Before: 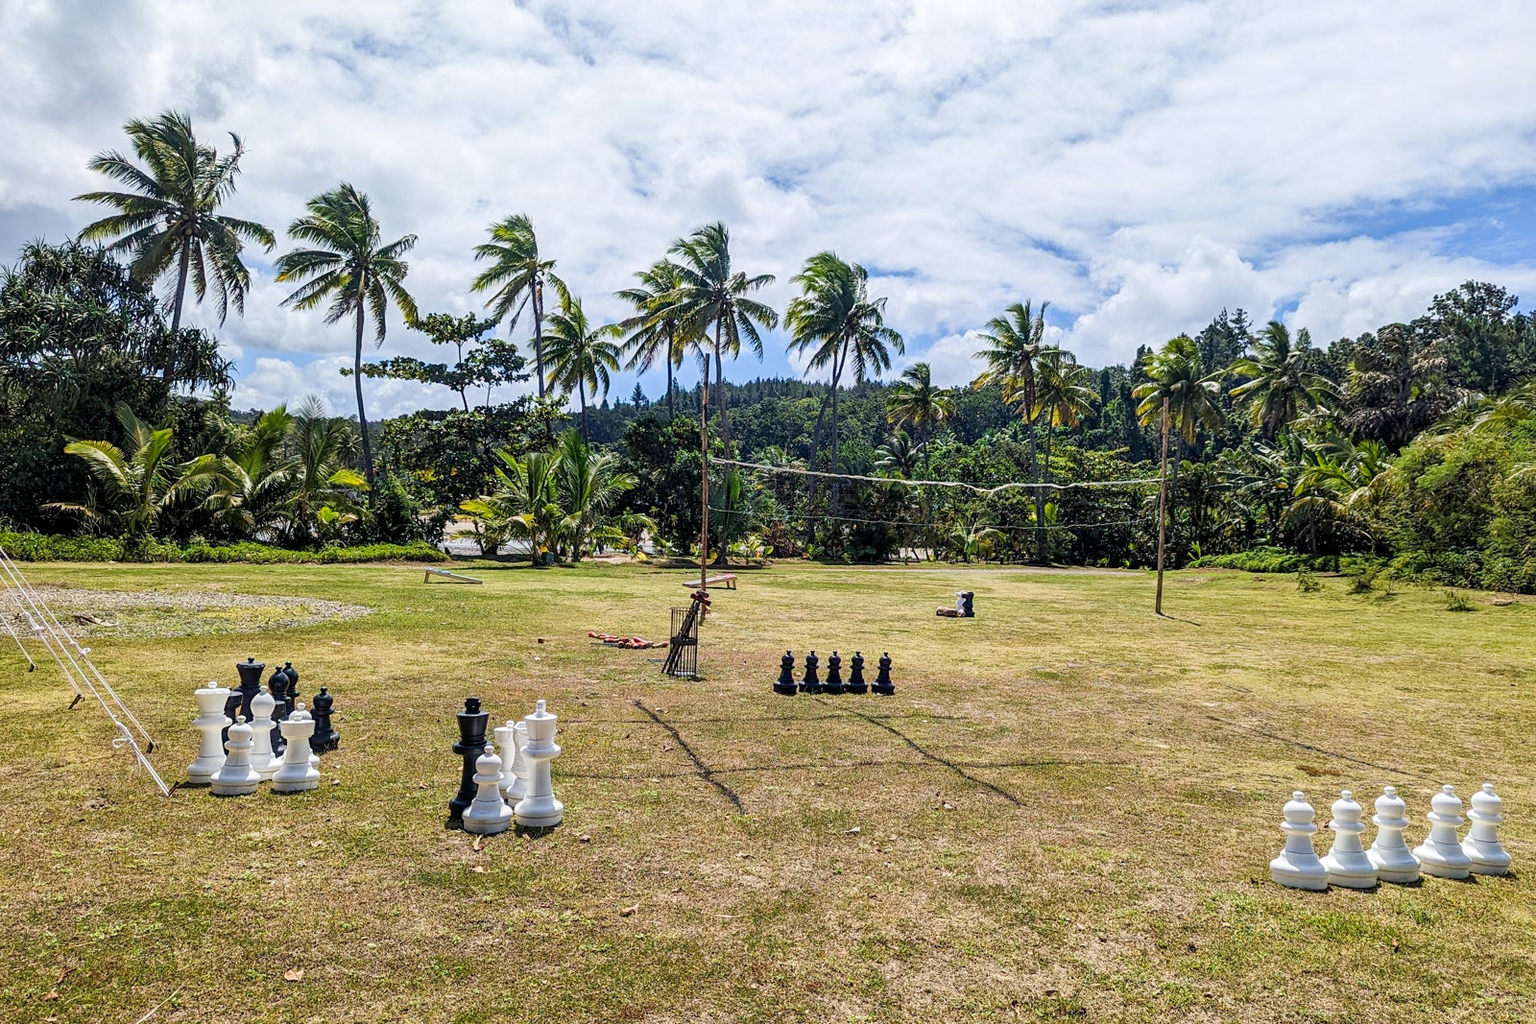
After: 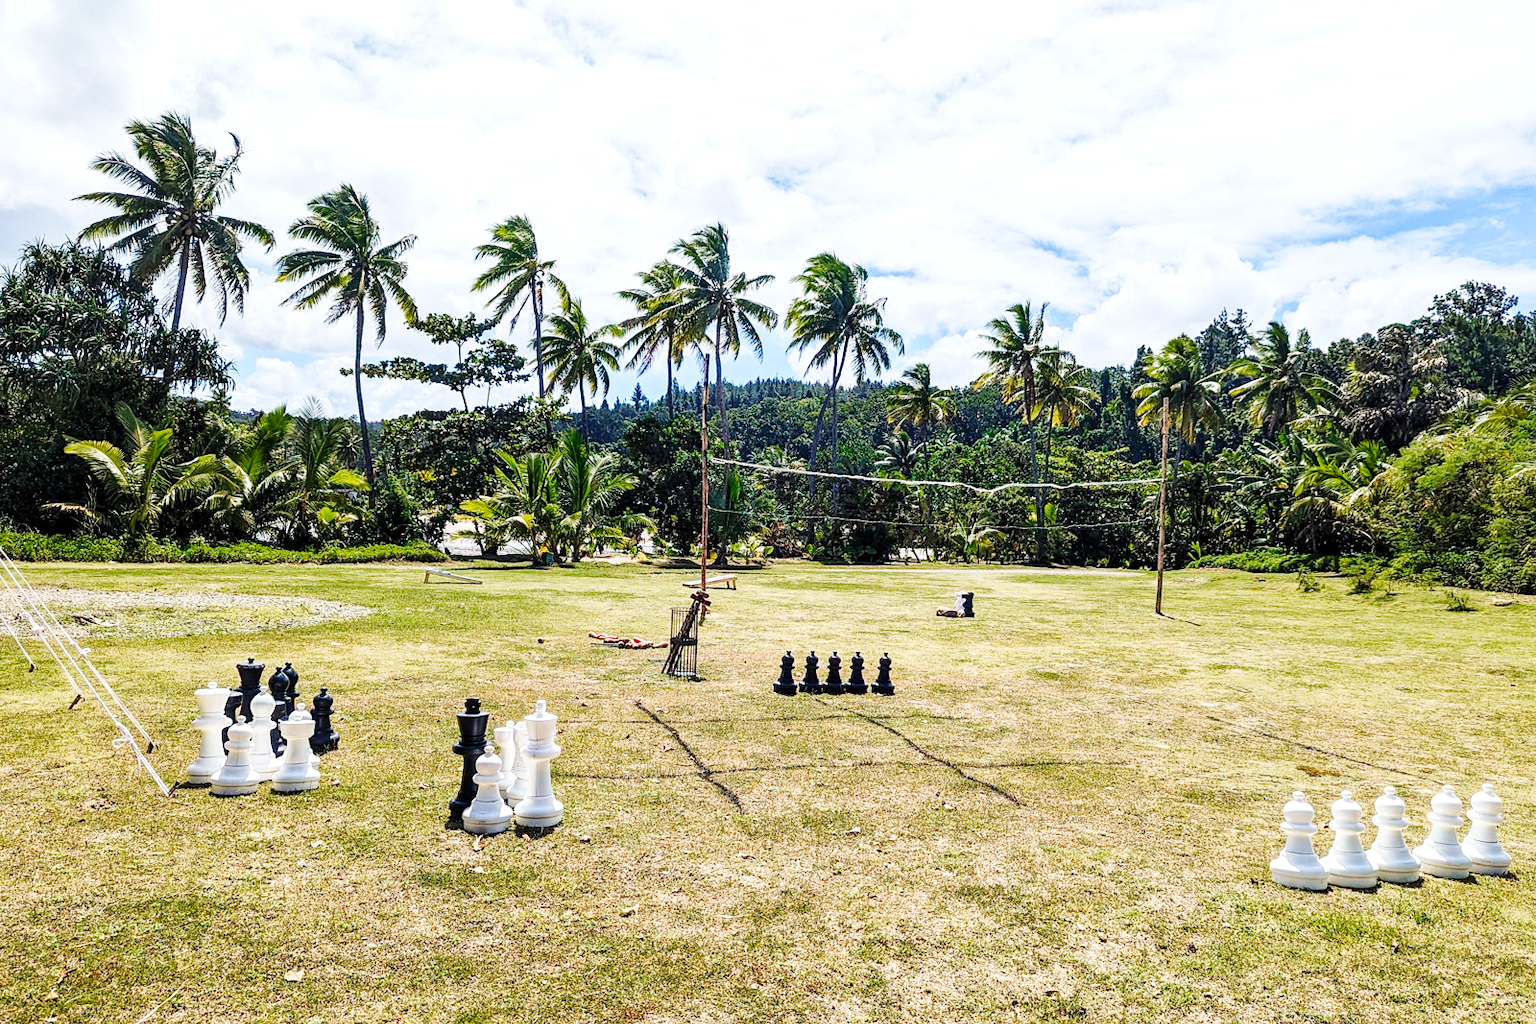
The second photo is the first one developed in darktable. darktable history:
color zones: curves: ch0 [(0, 0.558) (0.143, 0.548) (0.286, 0.447) (0.429, 0.259) (0.571, 0.5) (0.714, 0.5) (0.857, 0.593) (1, 0.558)]; ch1 [(0, 0.543) (0.01, 0.544) (0.12, 0.492) (0.248, 0.458) (0.5, 0.534) (0.748, 0.5) (0.99, 0.469) (1, 0.543)]; ch2 [(0, 0.507) (0.143, 0.522) (0.286, 0.505) (0.429, 0.5) (0.571, 0.5) (0.714, 0.5) (0.857, 0.5) (1, 0.507)]
base curve: curves: ch0 [(0, 0) (0.032, 0.025) (0.121, 0.166) (0.206, 0.329) (0.605, 0.79) (1, 1)], preserve colors none
exposure: exposure 0.372 EV, compensate highlight preservation false
